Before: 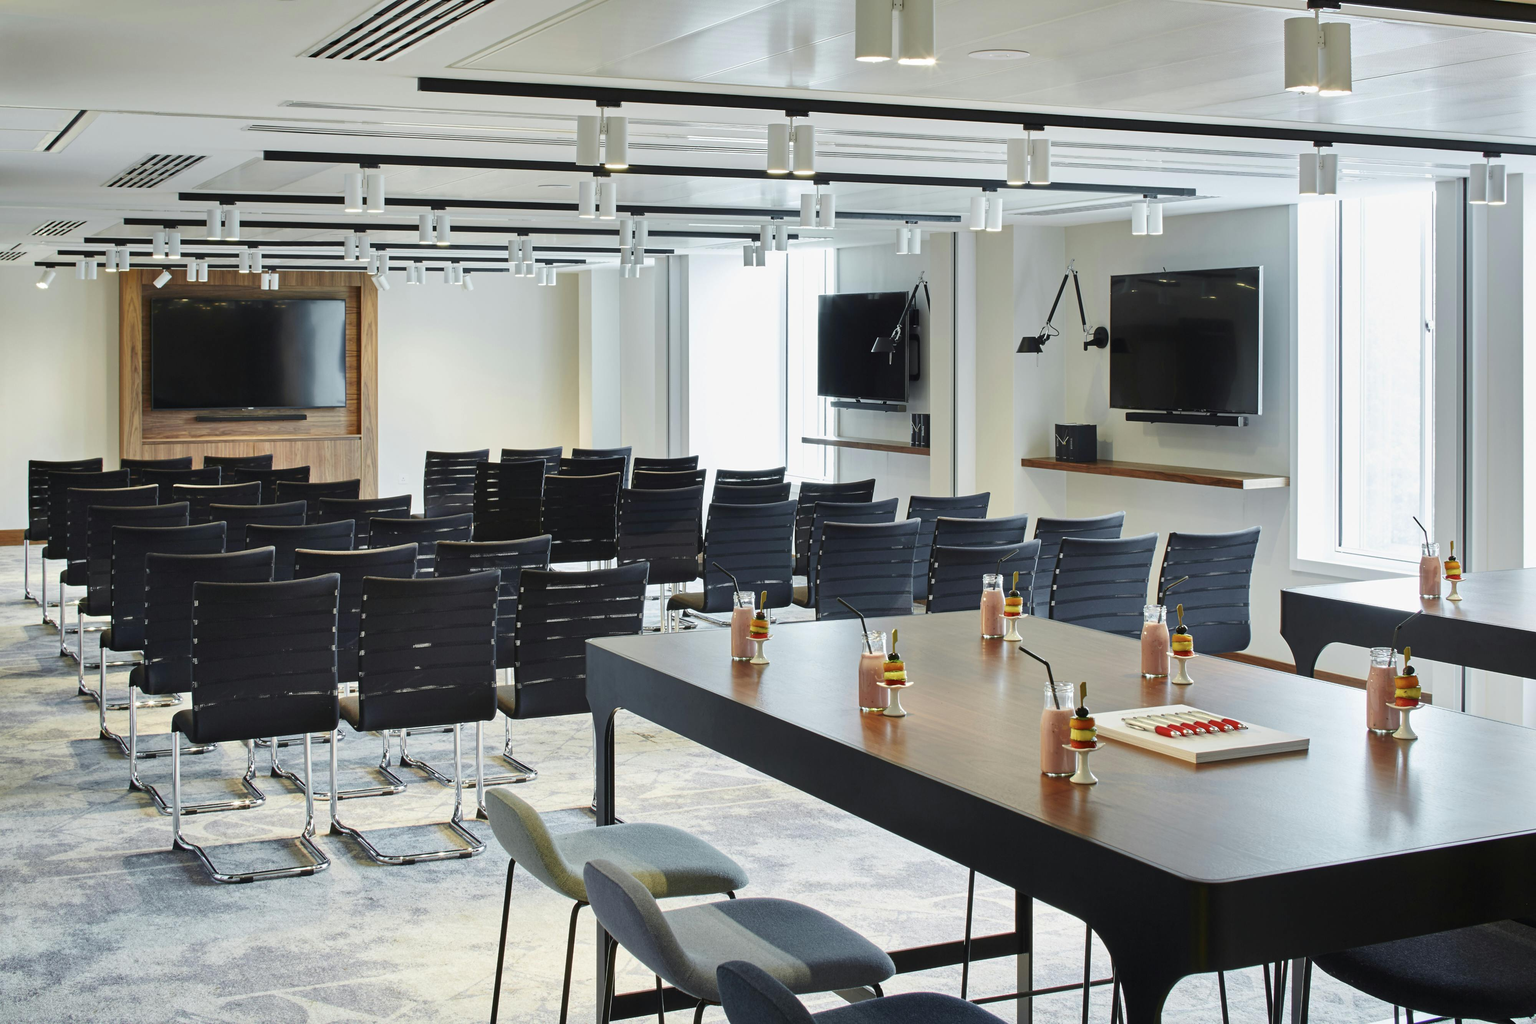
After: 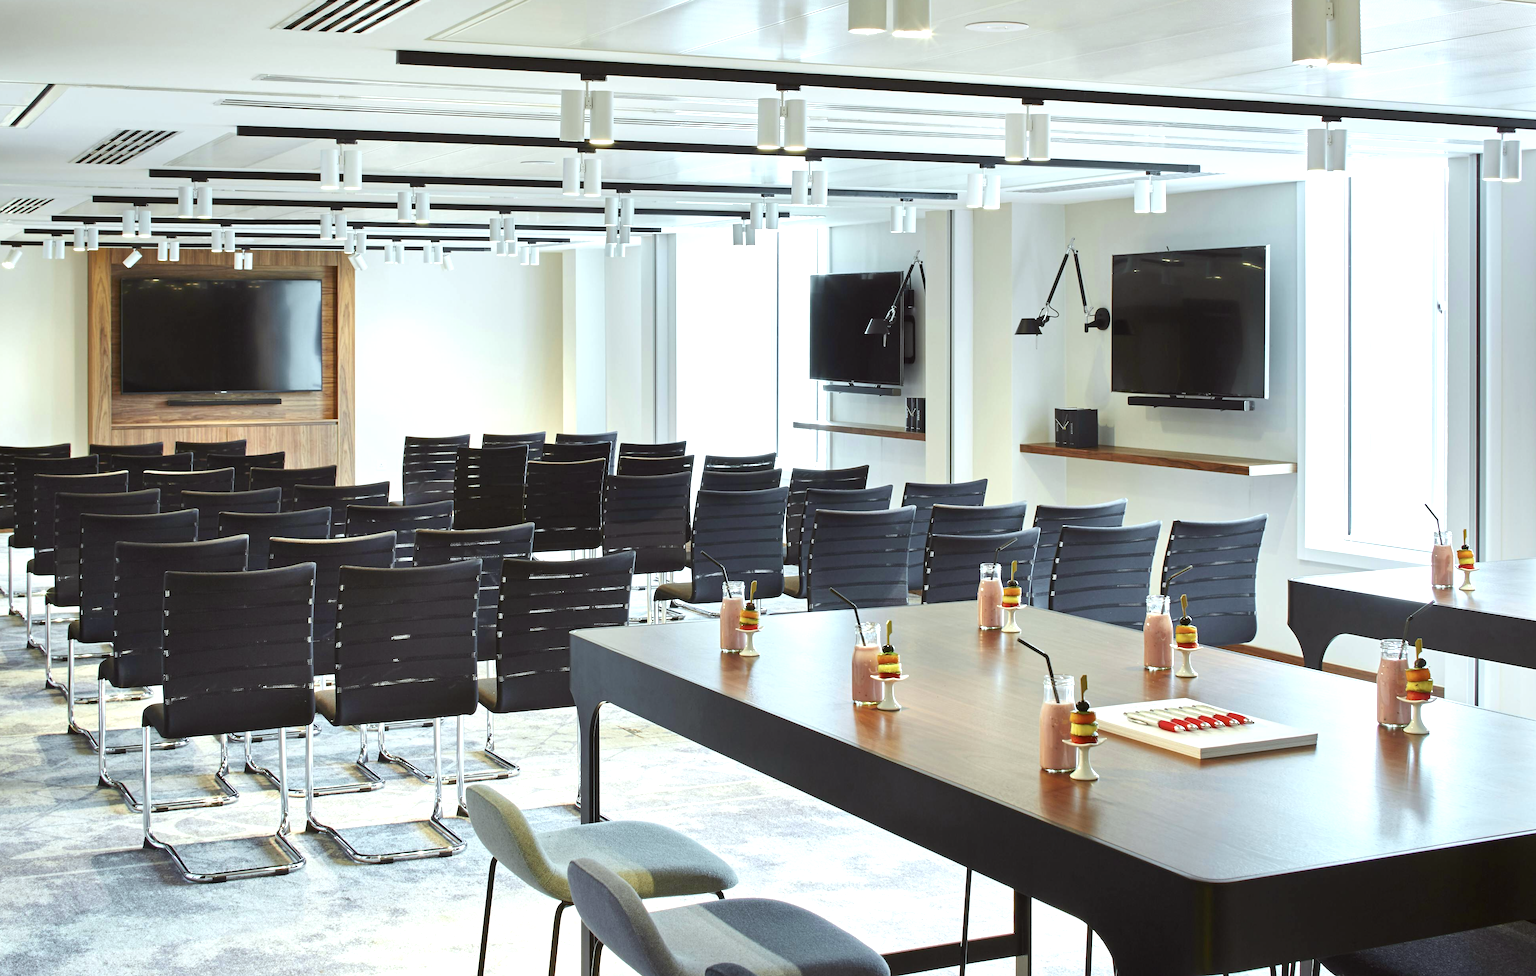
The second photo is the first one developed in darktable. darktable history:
crop: left 2.261%, top 2.874%, right 0.963%, bottom 4.846%
color correction: highlights a* -3, highlights b* -2.67, shadows a* 2.17, shadows b* 3
exposure: exposure 0.6 EV, compensate exposure bias true, compensate highlight preservation false
